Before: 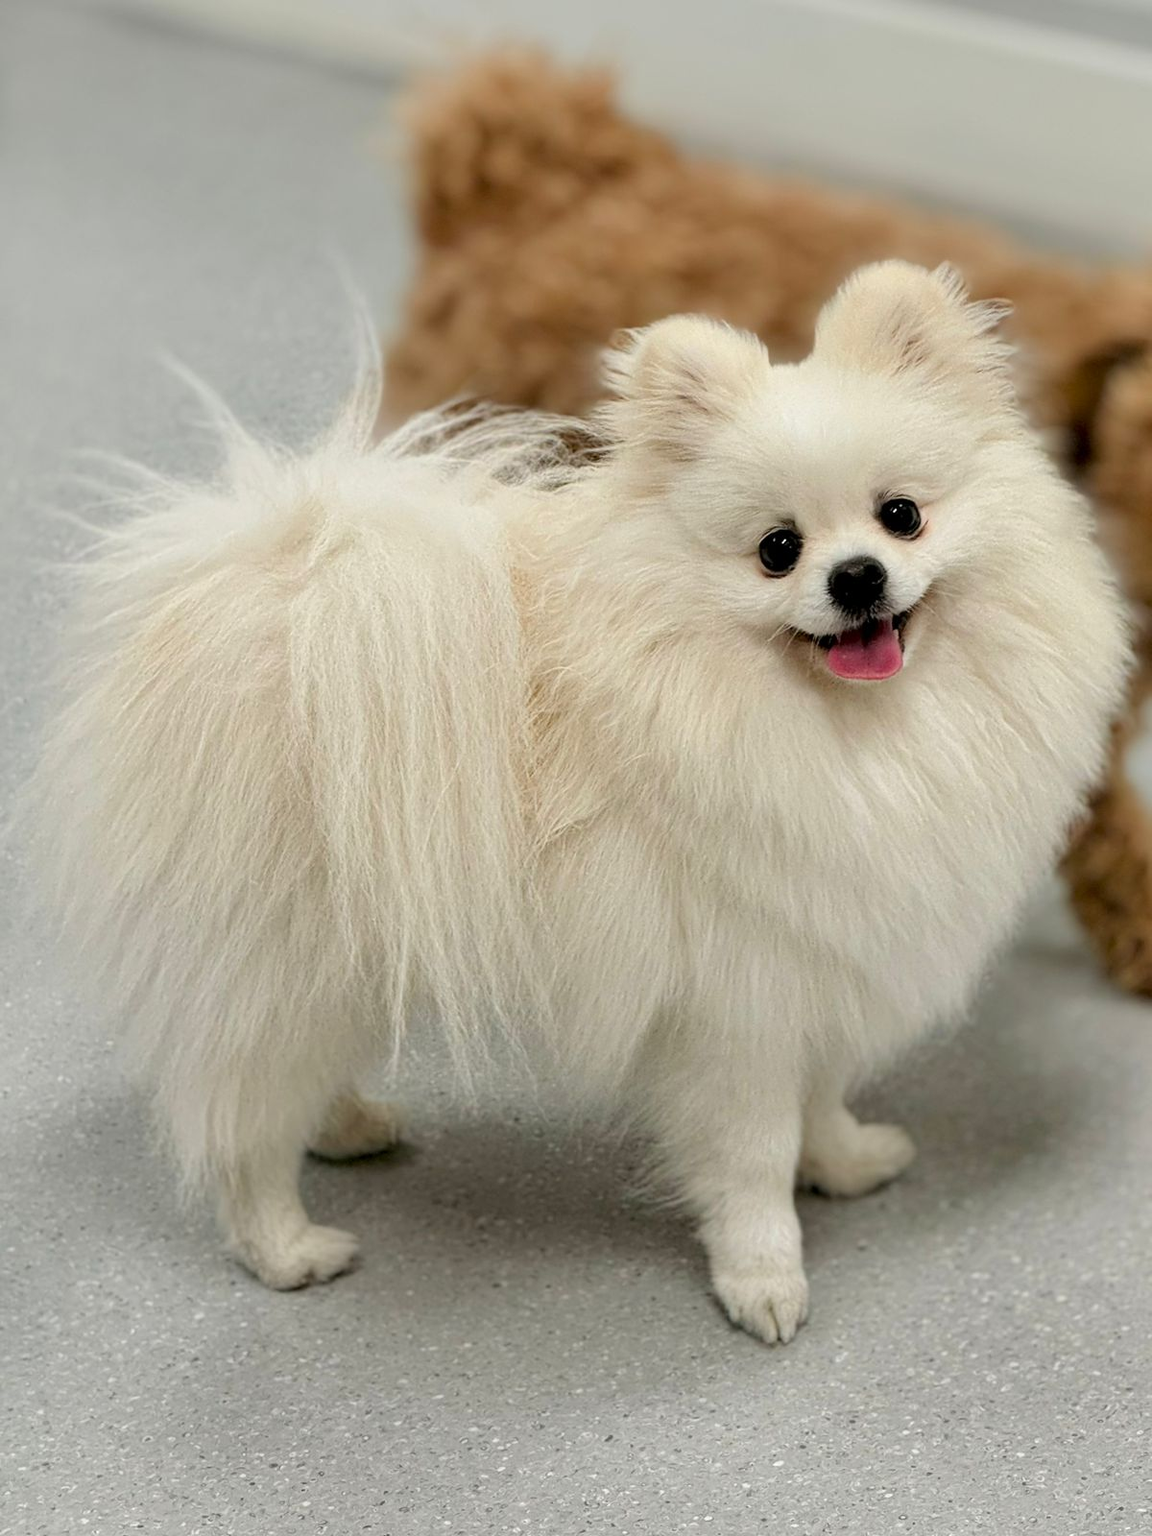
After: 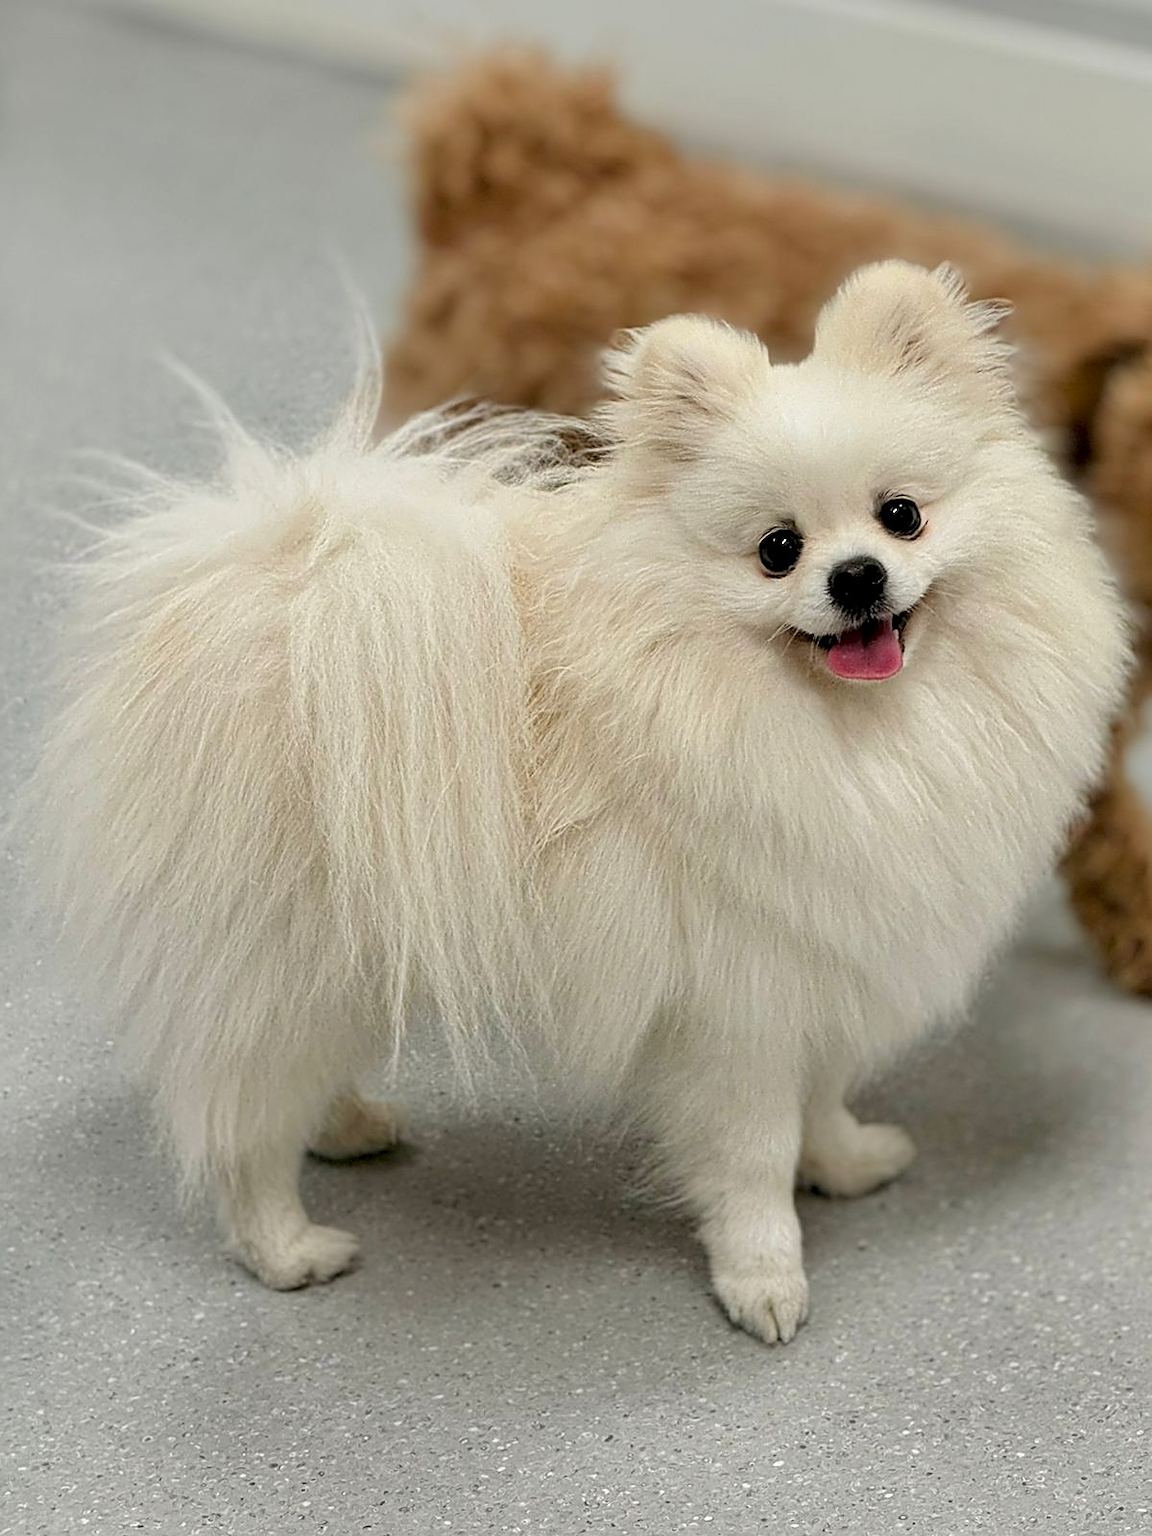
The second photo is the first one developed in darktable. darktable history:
base curve: curves: ch0 [(0, 0) (0.303, 0.277) (1, 1)]
sharpen: on, module defaults
